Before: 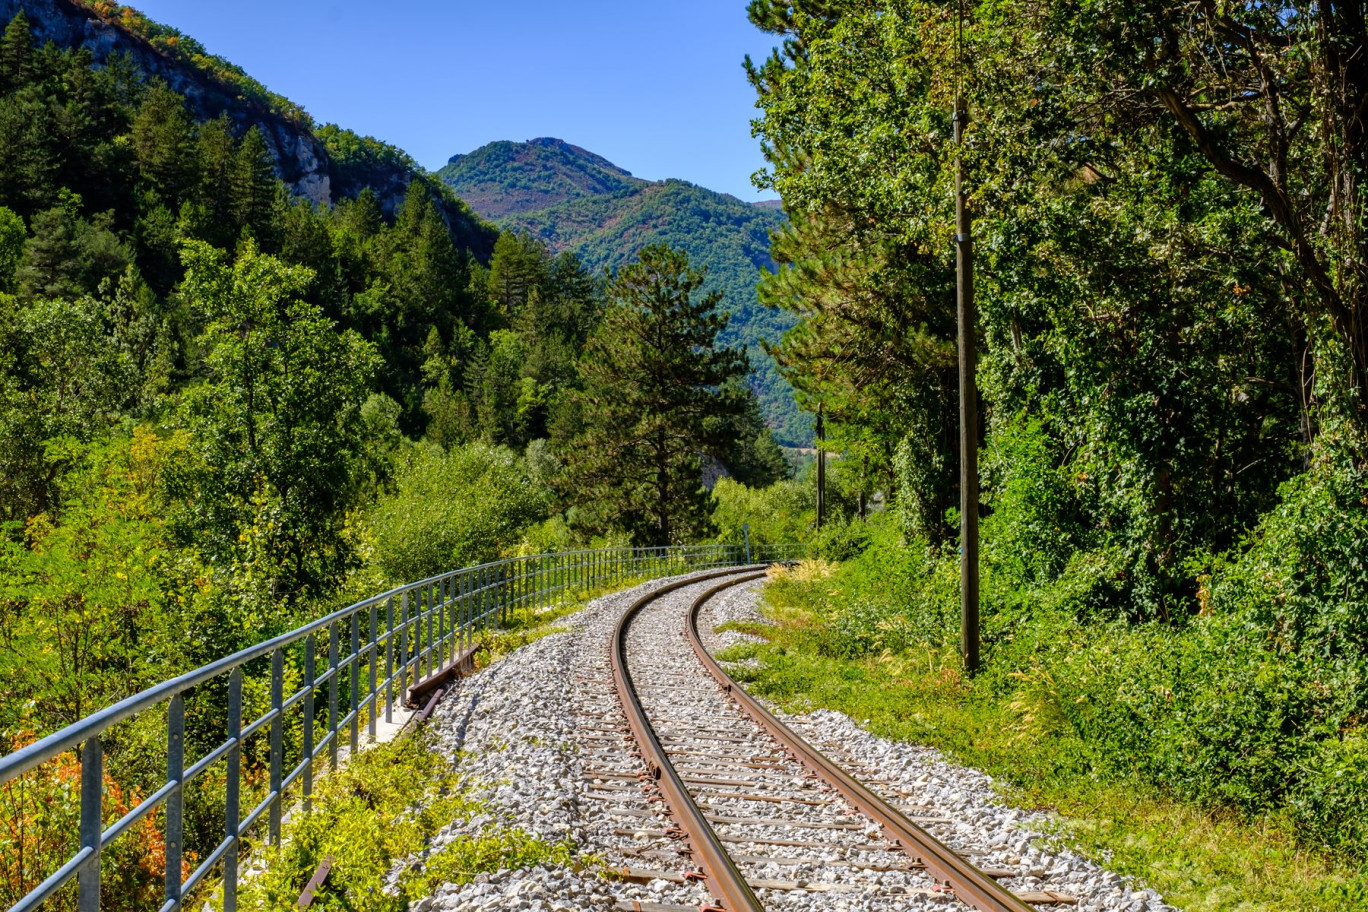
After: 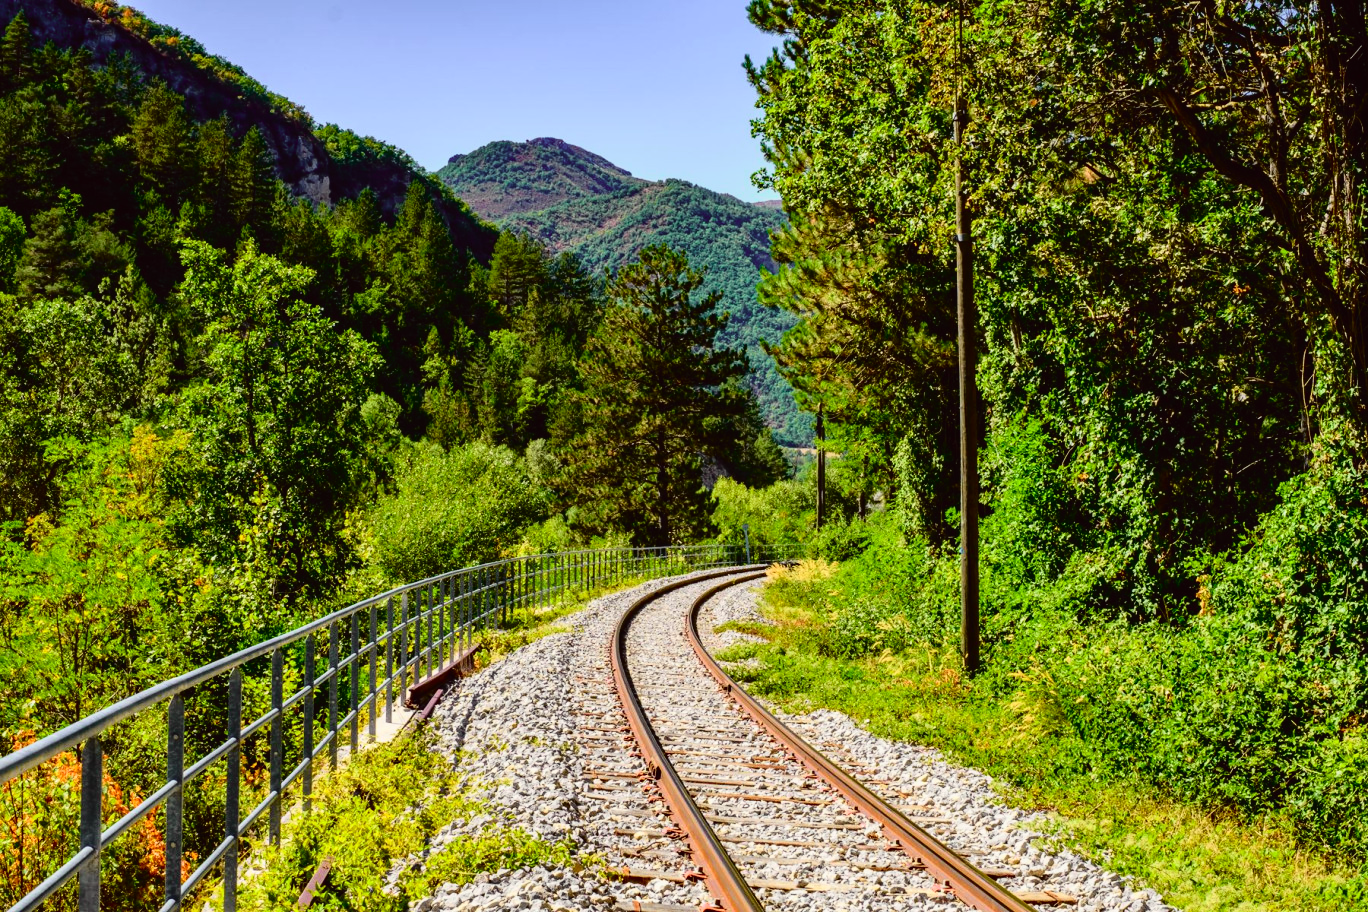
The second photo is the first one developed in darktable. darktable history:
color correction: highlights a* -1.01, highlights b* 4.49, shadows a* 3.56
tone curve: curves: ch0 [(0, 0.014) (0.17, 0.099) (0.398, 0.423) (0.725, 0.828) (0.872, 0.918) (1, 0.981)]; ch1 [(0, 0) (0.402, 0.36) (0.489, 0.491) (0.5, 0.503) (0.515, 0.52) (0.545, 0.572) (0.615, 0.662) (0.701, 0.725) (1, 1)]; ch2 [(0, 0) (0.42, 0.458) (0.485, 0.499) (0.503, 0.503) (0.531, 0.542) (0.561, 0.594) (0.644, 0.694) (0.717, 0.753) (1, 0.991)], color space Lab, independent channels, preserve colors none
